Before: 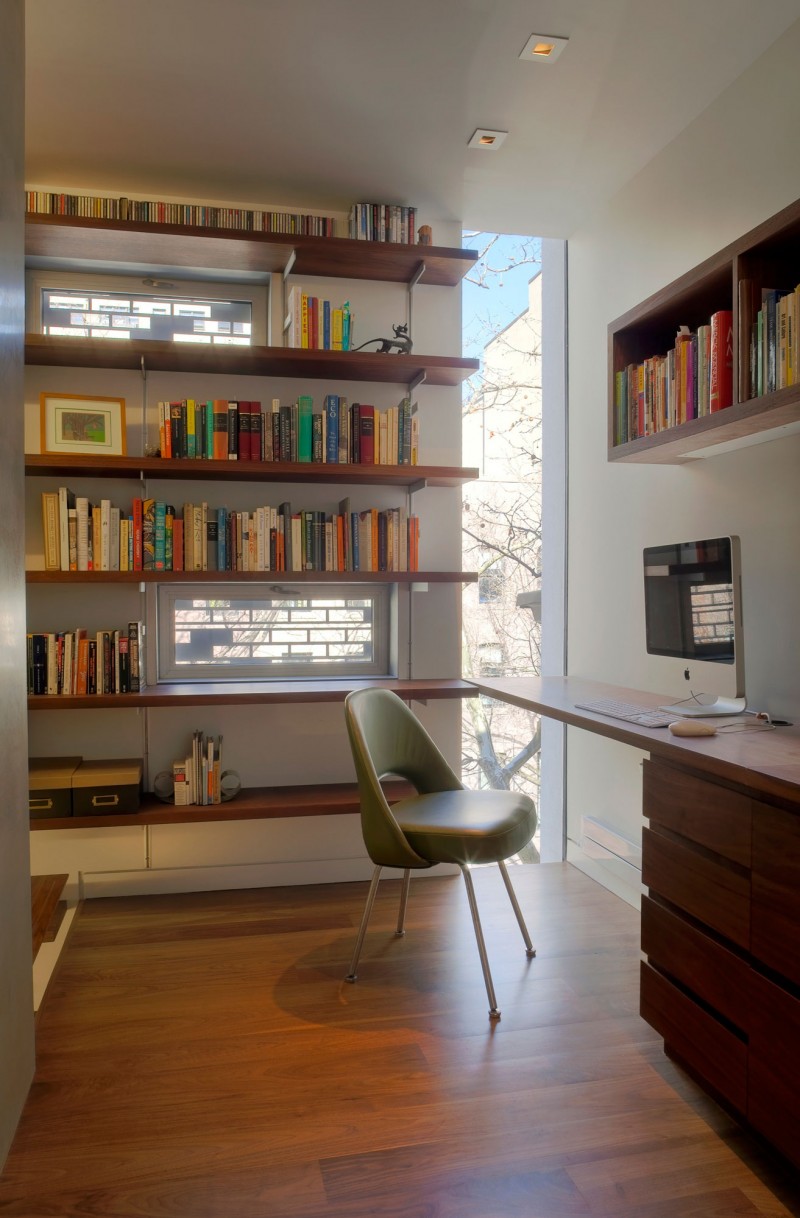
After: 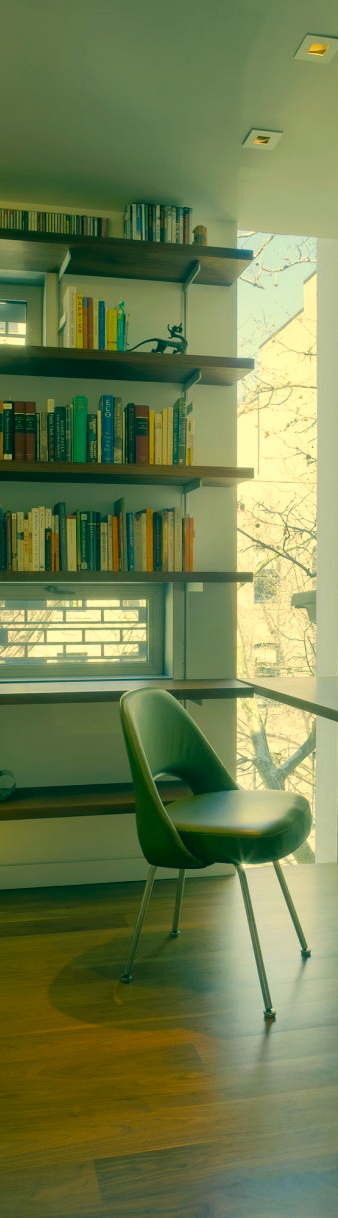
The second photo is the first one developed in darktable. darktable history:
crop: left 28.21%, right 29.516%
color correction: highlights a* 1.95, highlights b* 34.45, shadows a* -36.73, shadows b* -5.46
